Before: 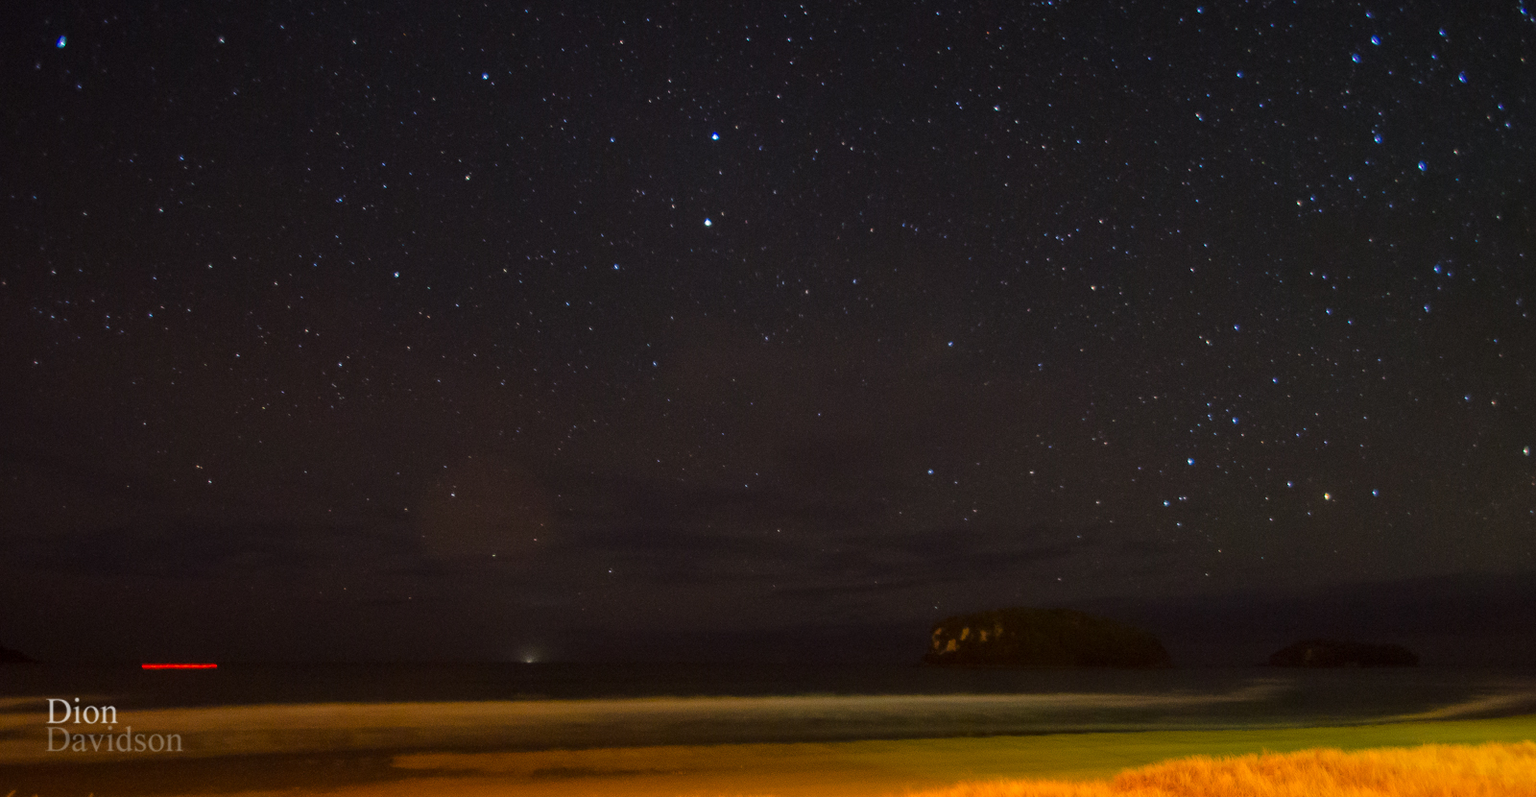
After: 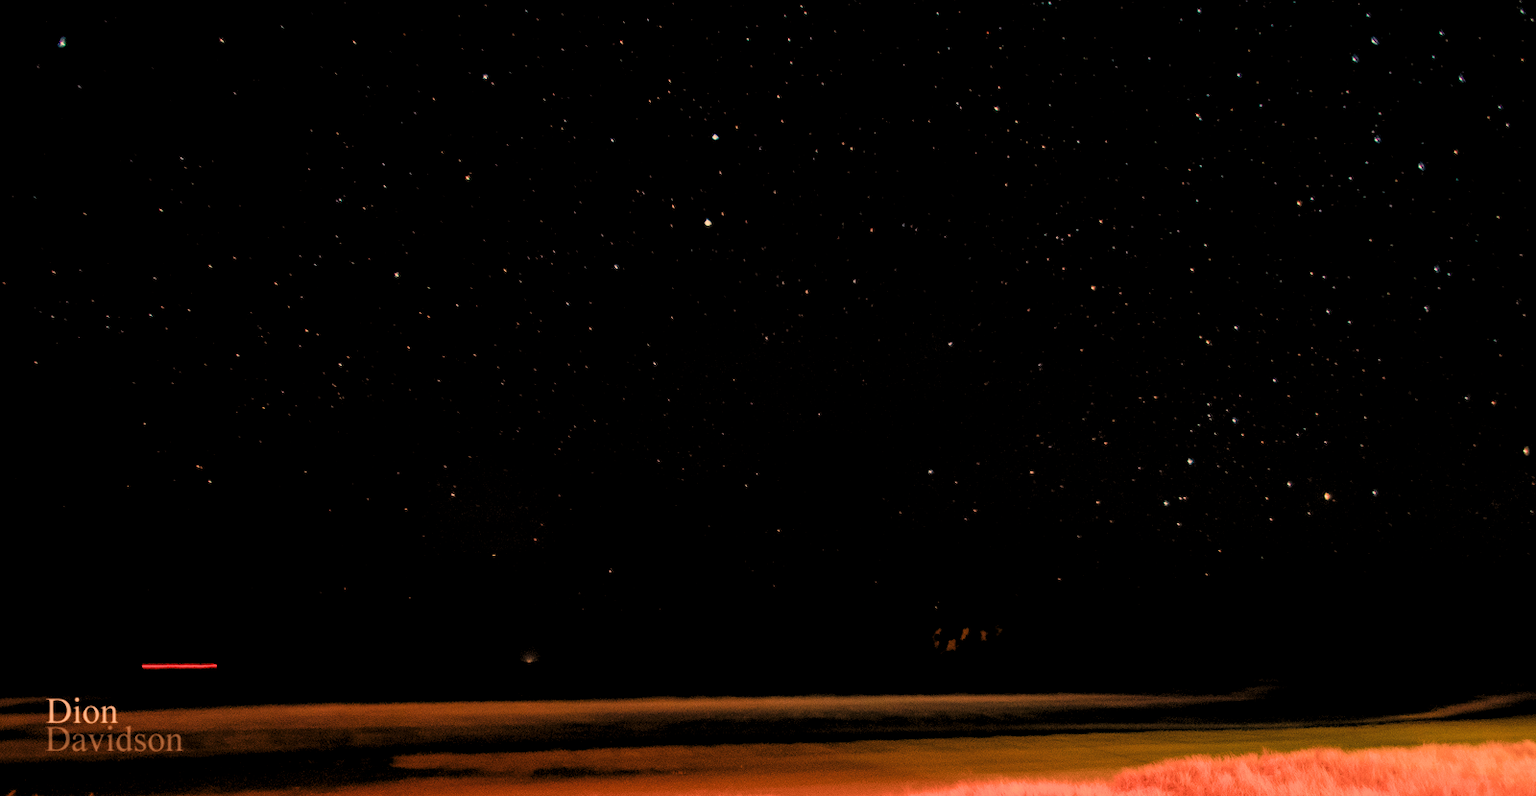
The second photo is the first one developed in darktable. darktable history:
white balance: red 1.467, blue 0.684
levels: levels [0.129, 0.519, 0.867]
filmic rgb: black relative exposure -6.98 EV, white relative exposure 5.63 EV, hardness 2.86
haze removal: compatibility mode true, adaptive false
